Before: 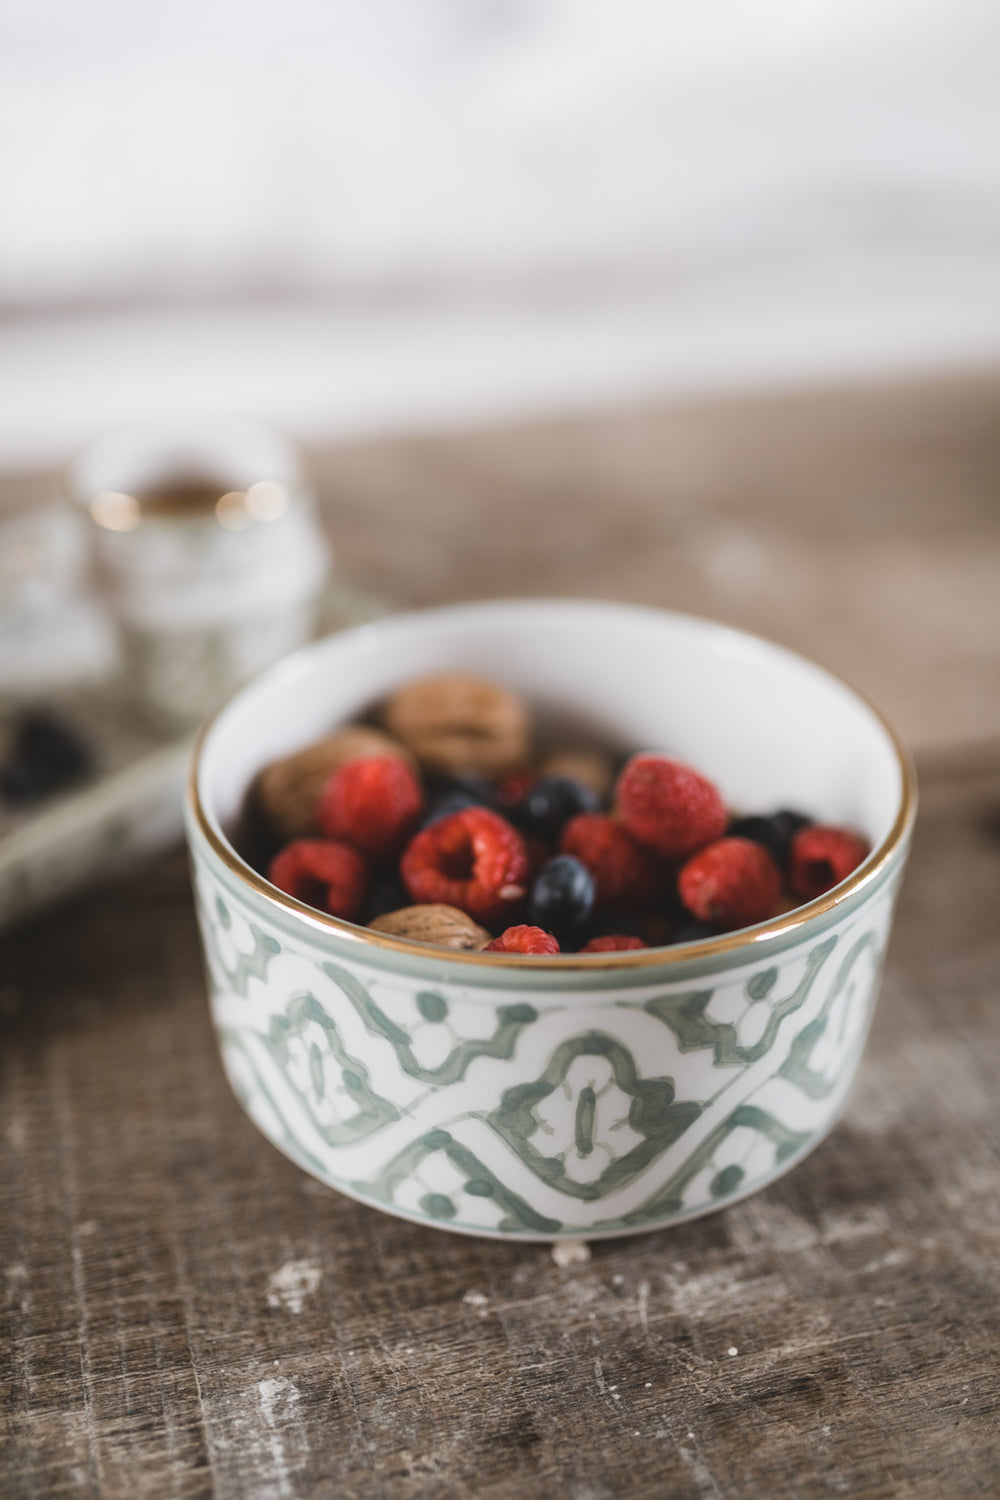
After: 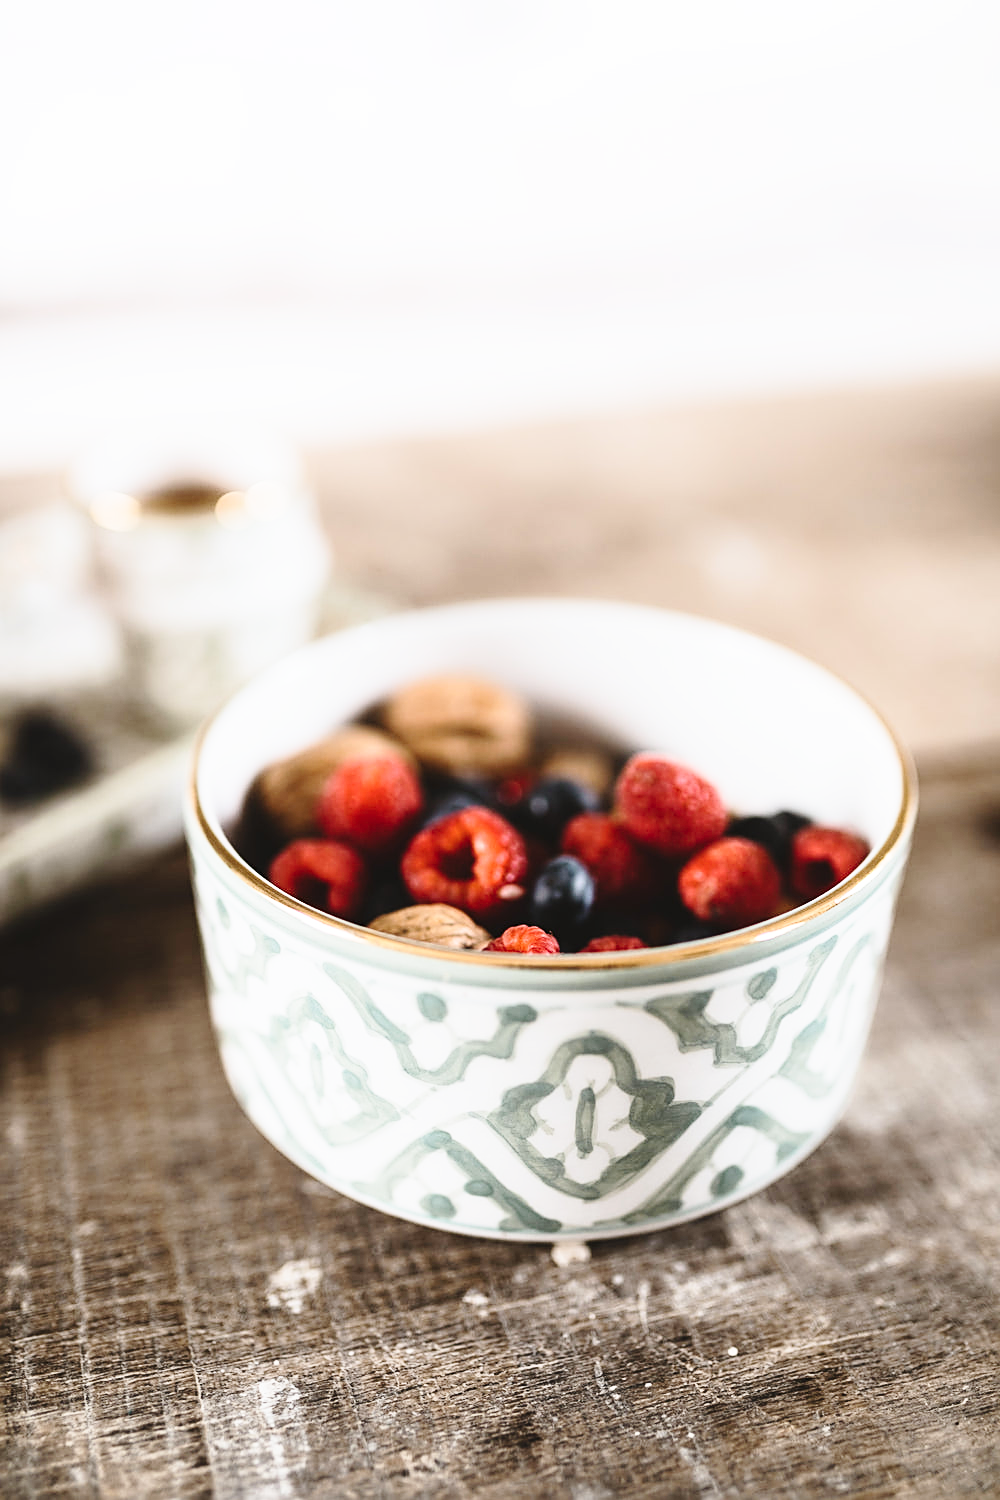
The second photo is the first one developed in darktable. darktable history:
contrast brightness saturation: contrast 0.14
base curve: curves: ch0 [(0, 0) (0.028, 0.03) (0.121, 0.232) (0.46, 0.748) (0.859, 0.968) (1, 1)], preserve colors none
sharpen: amount 0.6
shadows and highlights: shadows 0, highlights 40
